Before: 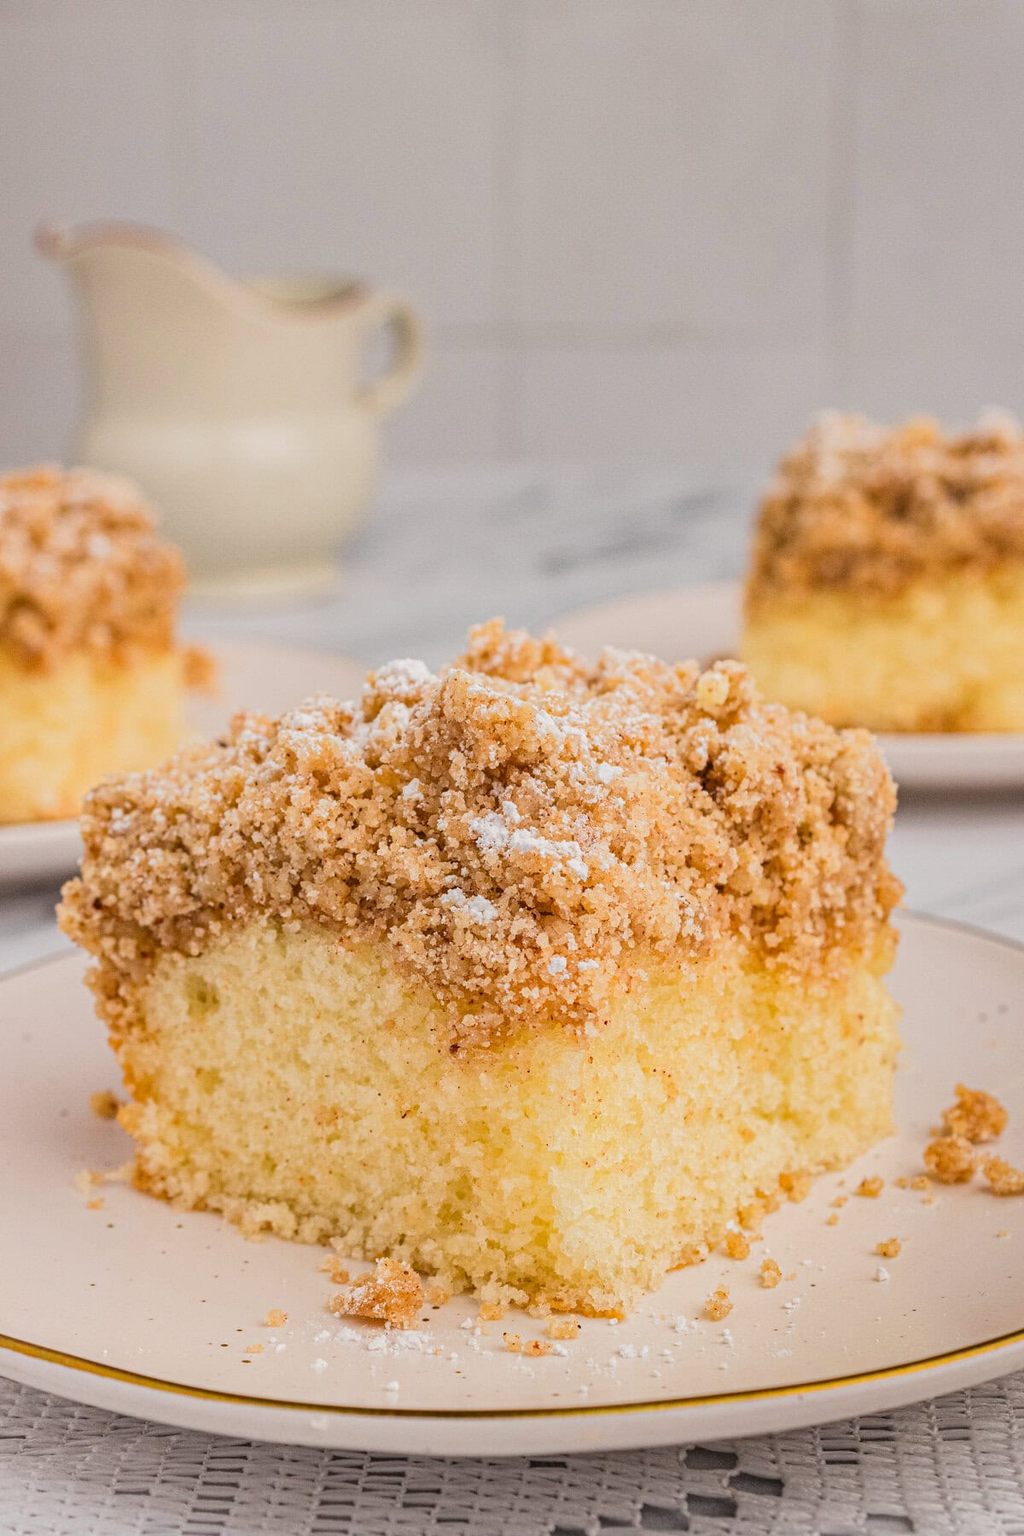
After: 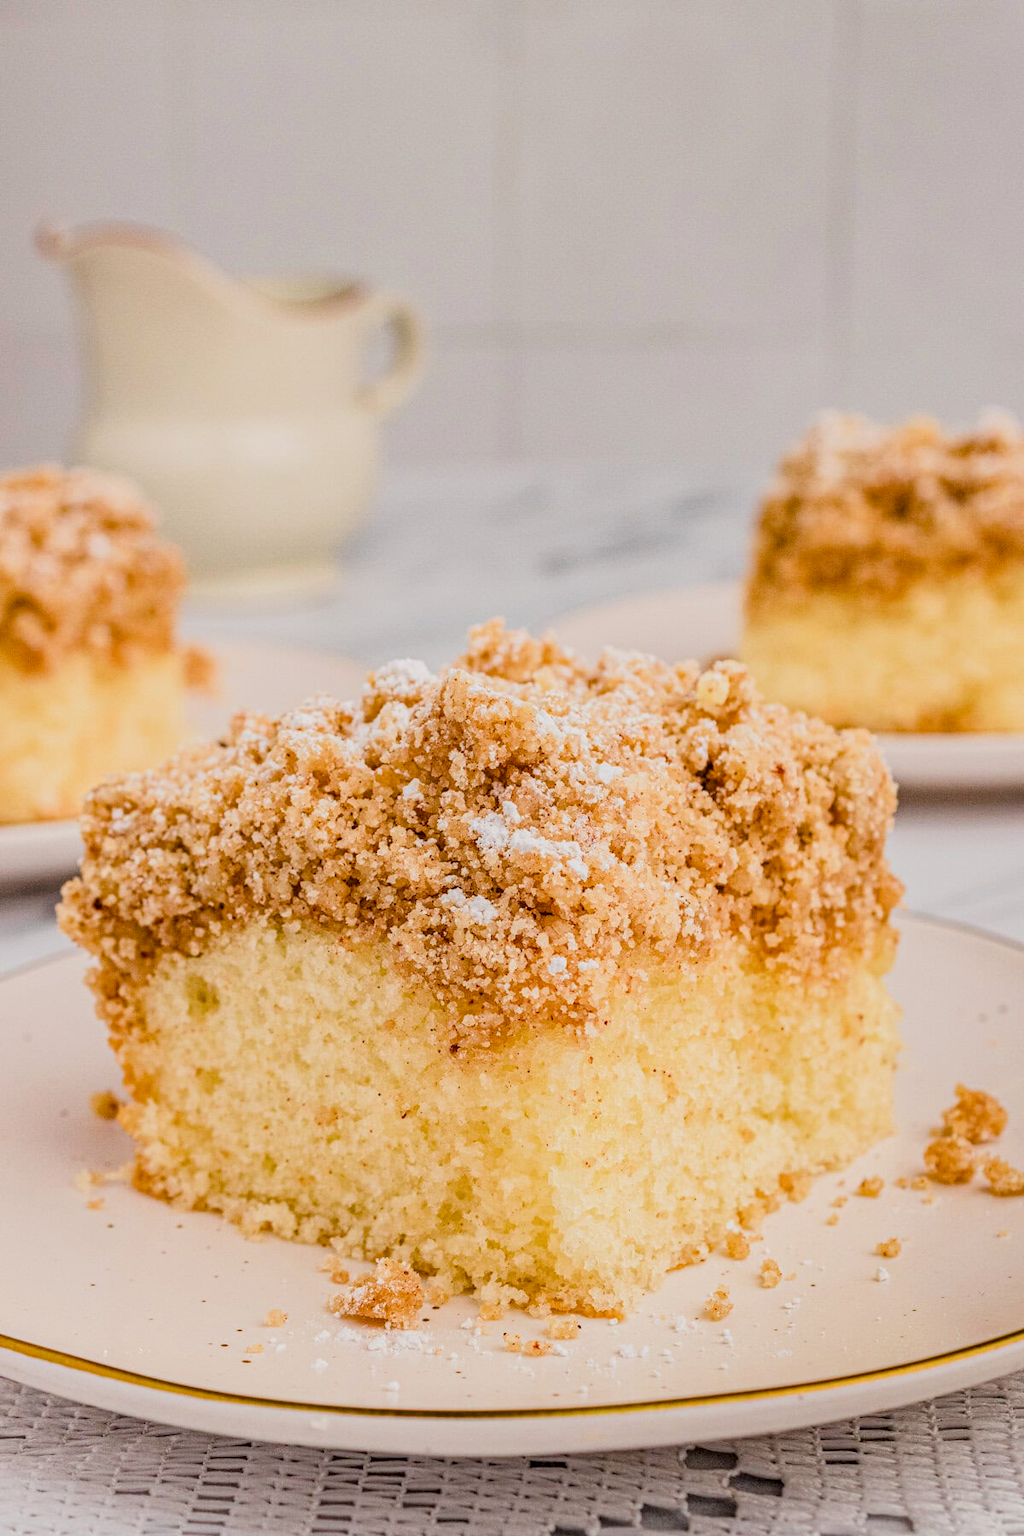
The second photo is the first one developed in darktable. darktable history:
filmic rgb: black relative exposure -7.65 EV, white relative exposure 4.56 EV, hardness 3.61, color science v6 (2022)
local contrast: on, module defaults
tone equalizer: on, module defaults
color balance rgb: perceptual saturation grading › global saturation 25%, perceptual saturation grading › highlights -50%, perceptual saturation grading › shadows 30%, perceptual brilliance grading › global brilliance 12%, global vibrance 20%
